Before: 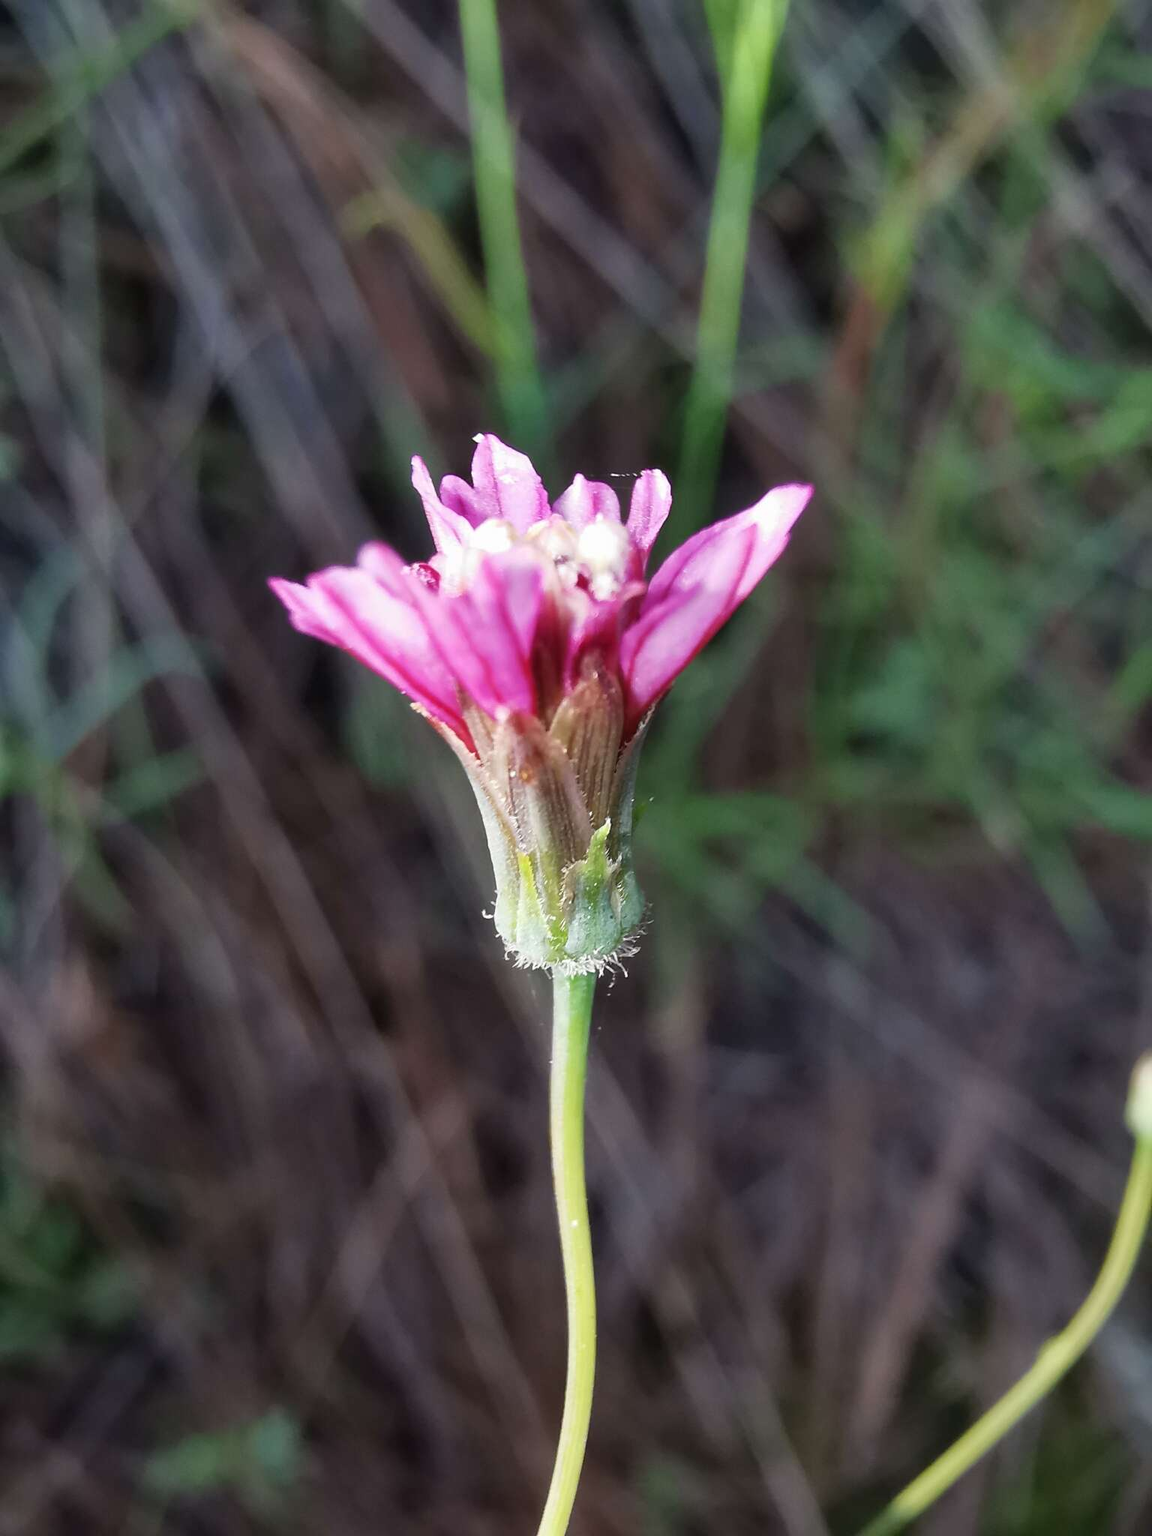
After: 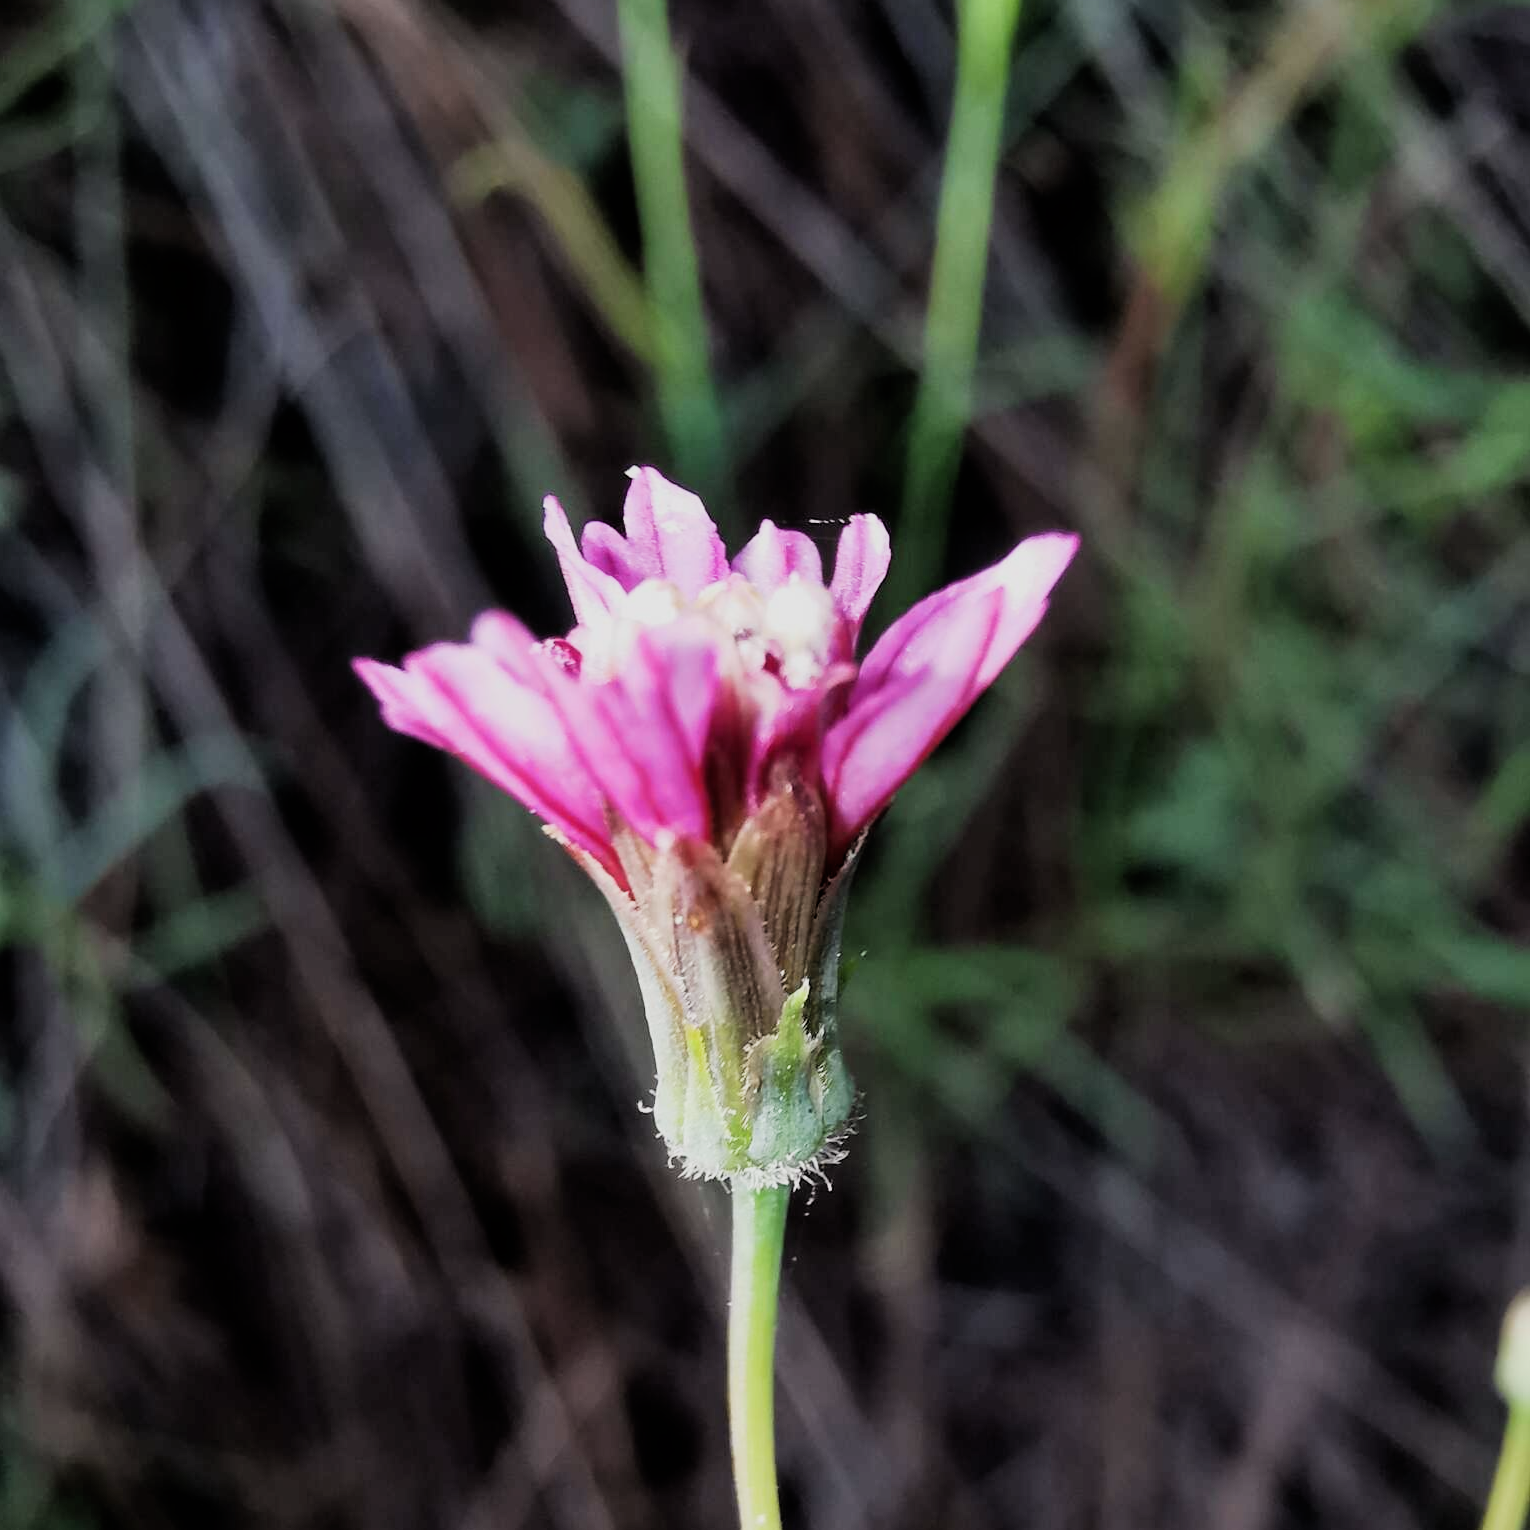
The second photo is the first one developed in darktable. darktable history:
filmic rgb: black relative exposure -5 EV, hardness 2.88, contrast 1.3, highlights saturation mix -30%
crop: left 0.387%, top 5.469%, bottom 19.809%
